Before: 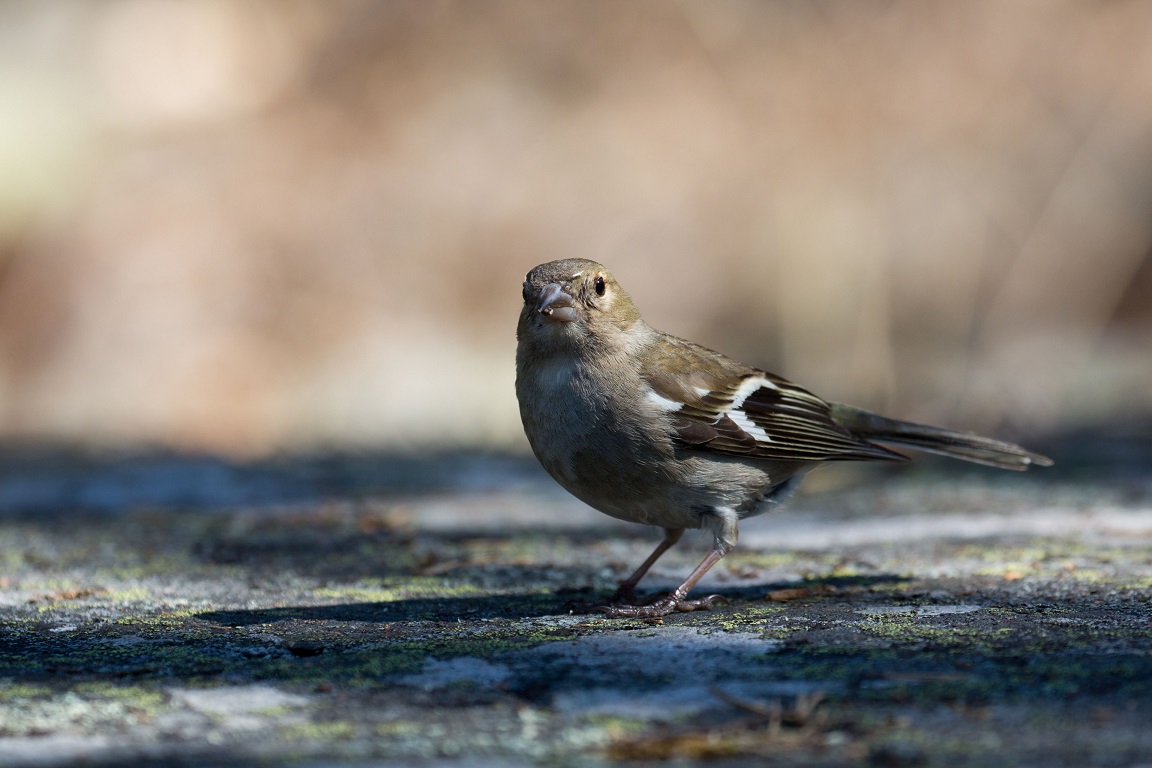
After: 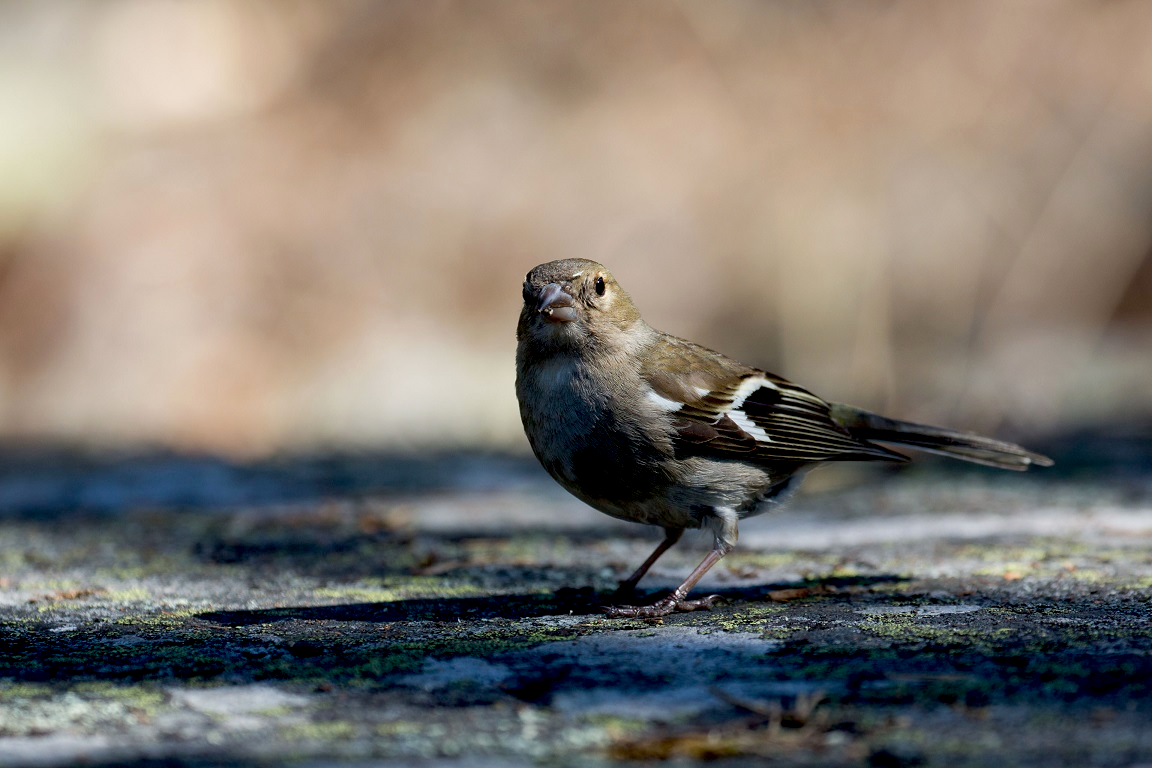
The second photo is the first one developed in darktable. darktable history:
exposure: black level correction 0.016, exposure -0.006 EV, compensate highlight preservation false
